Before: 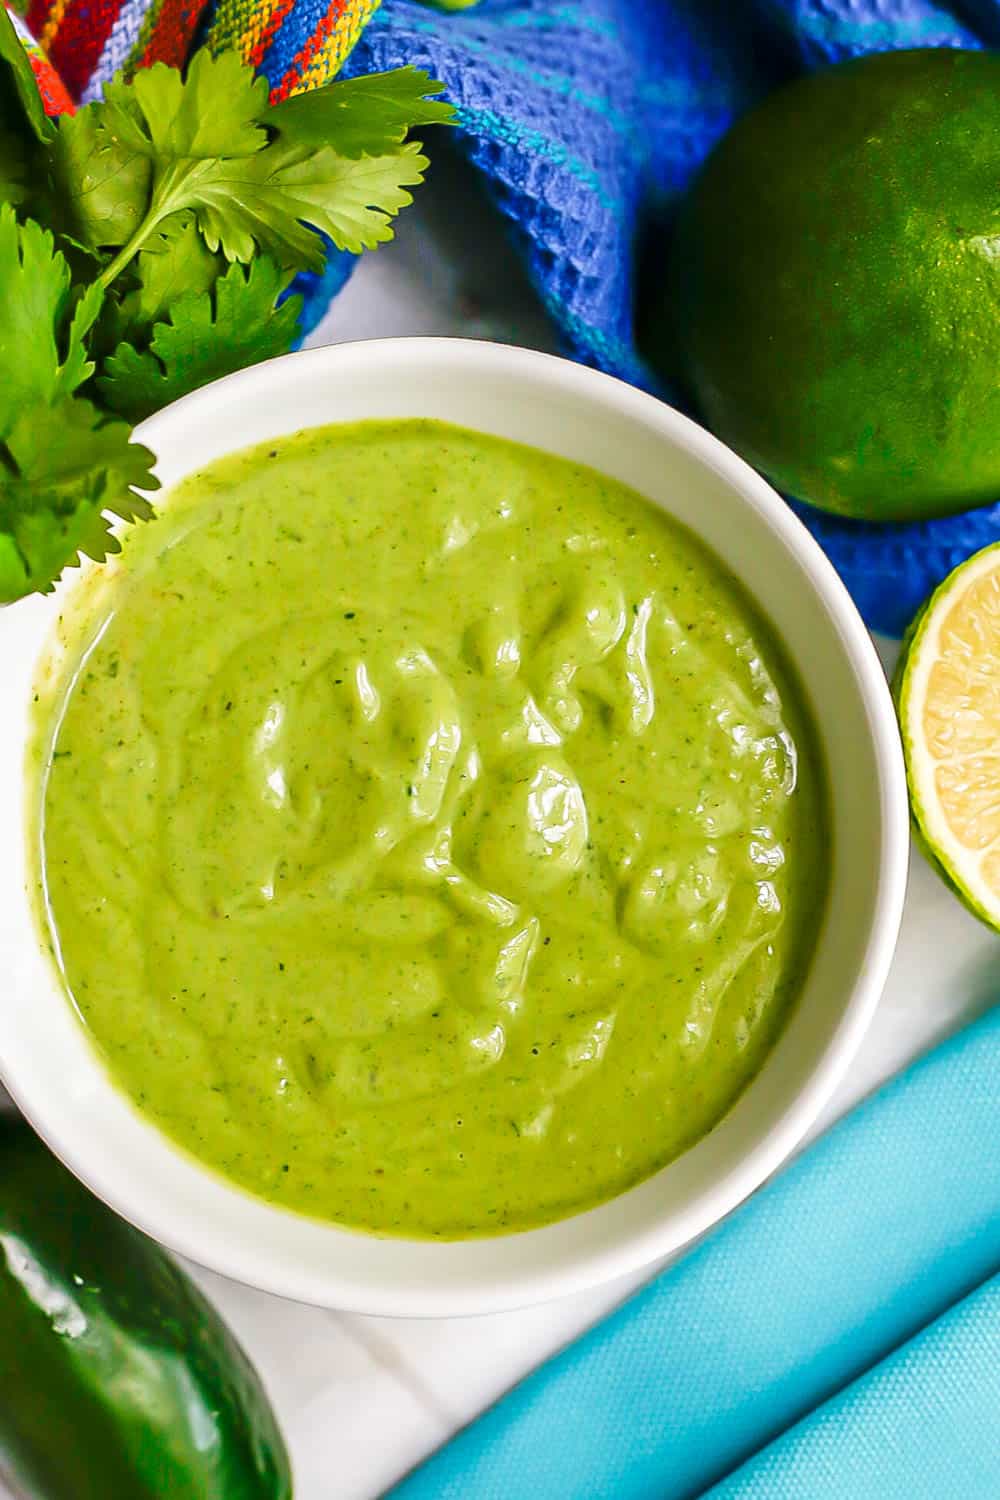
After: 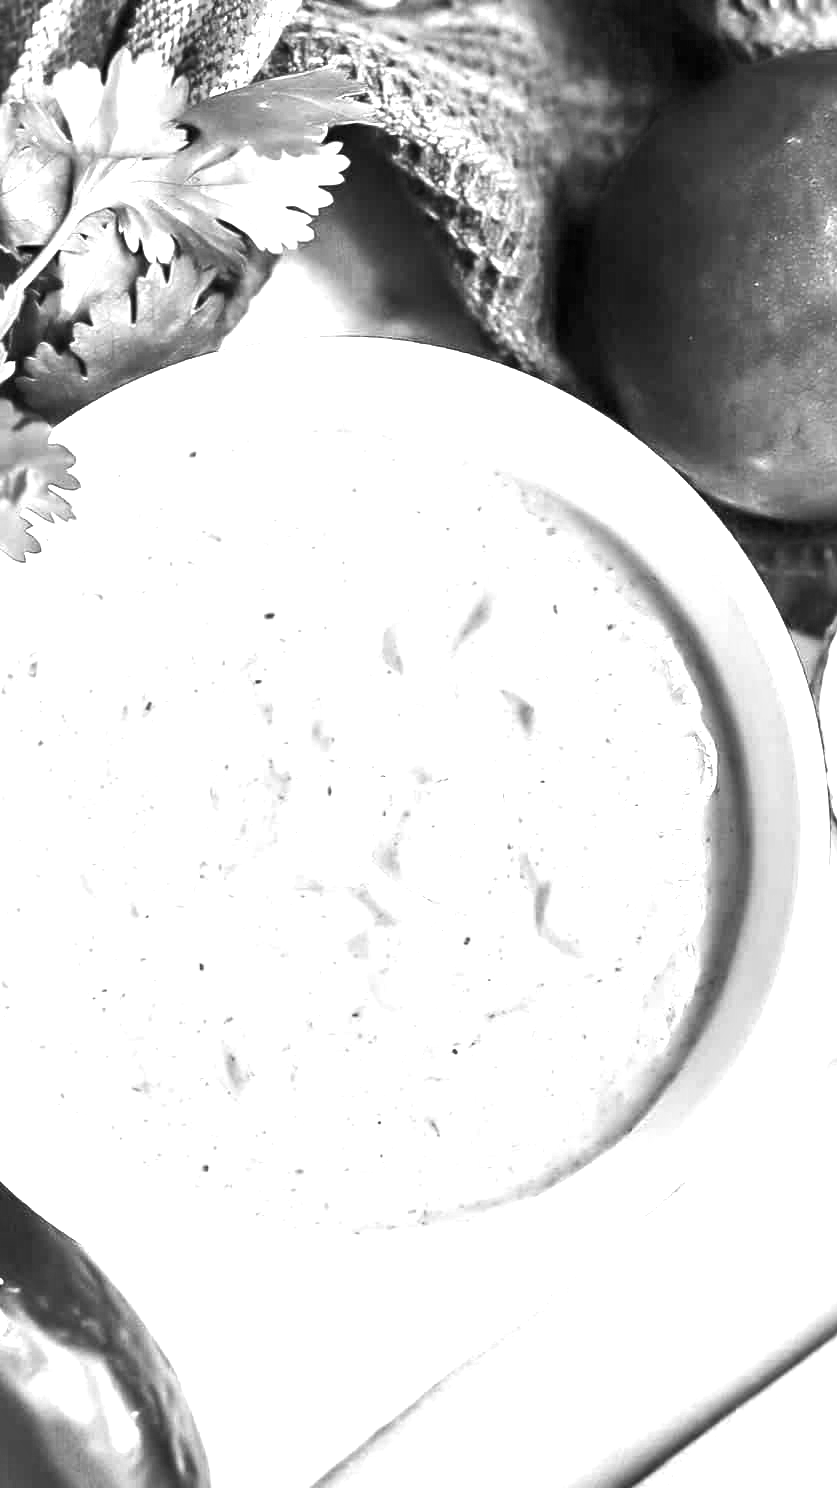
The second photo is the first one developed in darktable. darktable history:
monochrome: on, module defaults
crop: left 8.026%, right 7.374%
color balance rgb: linear chroma grading › global chroma 9%, perceptual saturation grading › global saturation 36%, perceptual saturation grading › shadows 35%, perceptual brilliance grading › global brilliance 15%, perceptual brilliance grading › shadows -35%, global vibrance 15%
exposure: exposure 1.5 EV, compensate highlight preservation false
